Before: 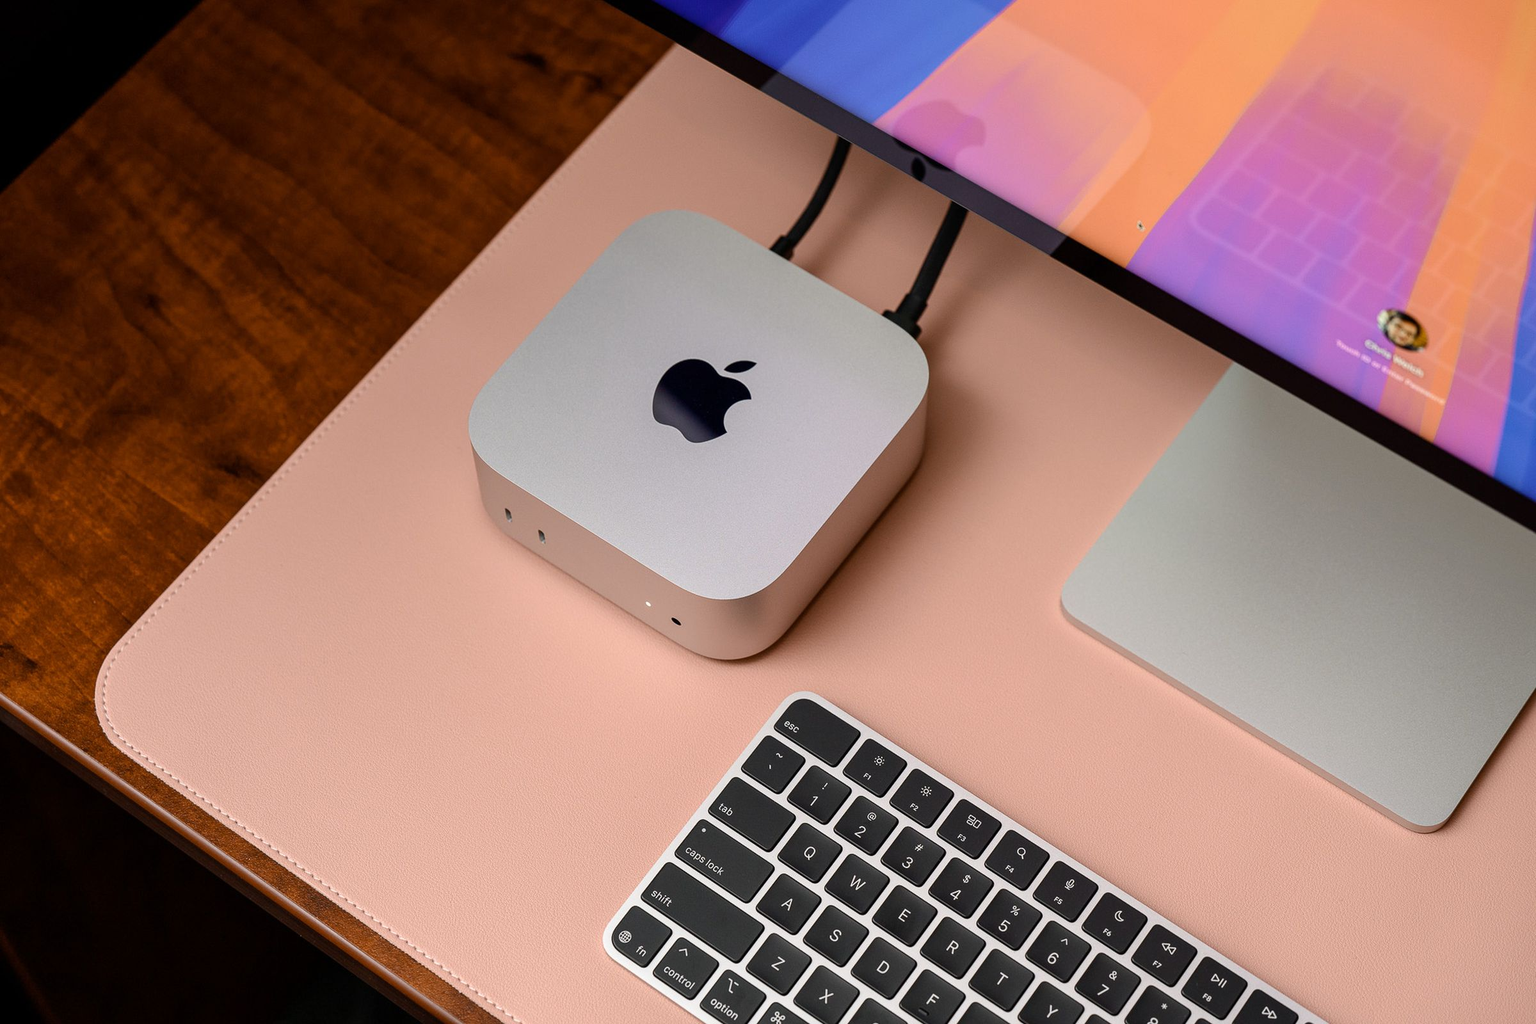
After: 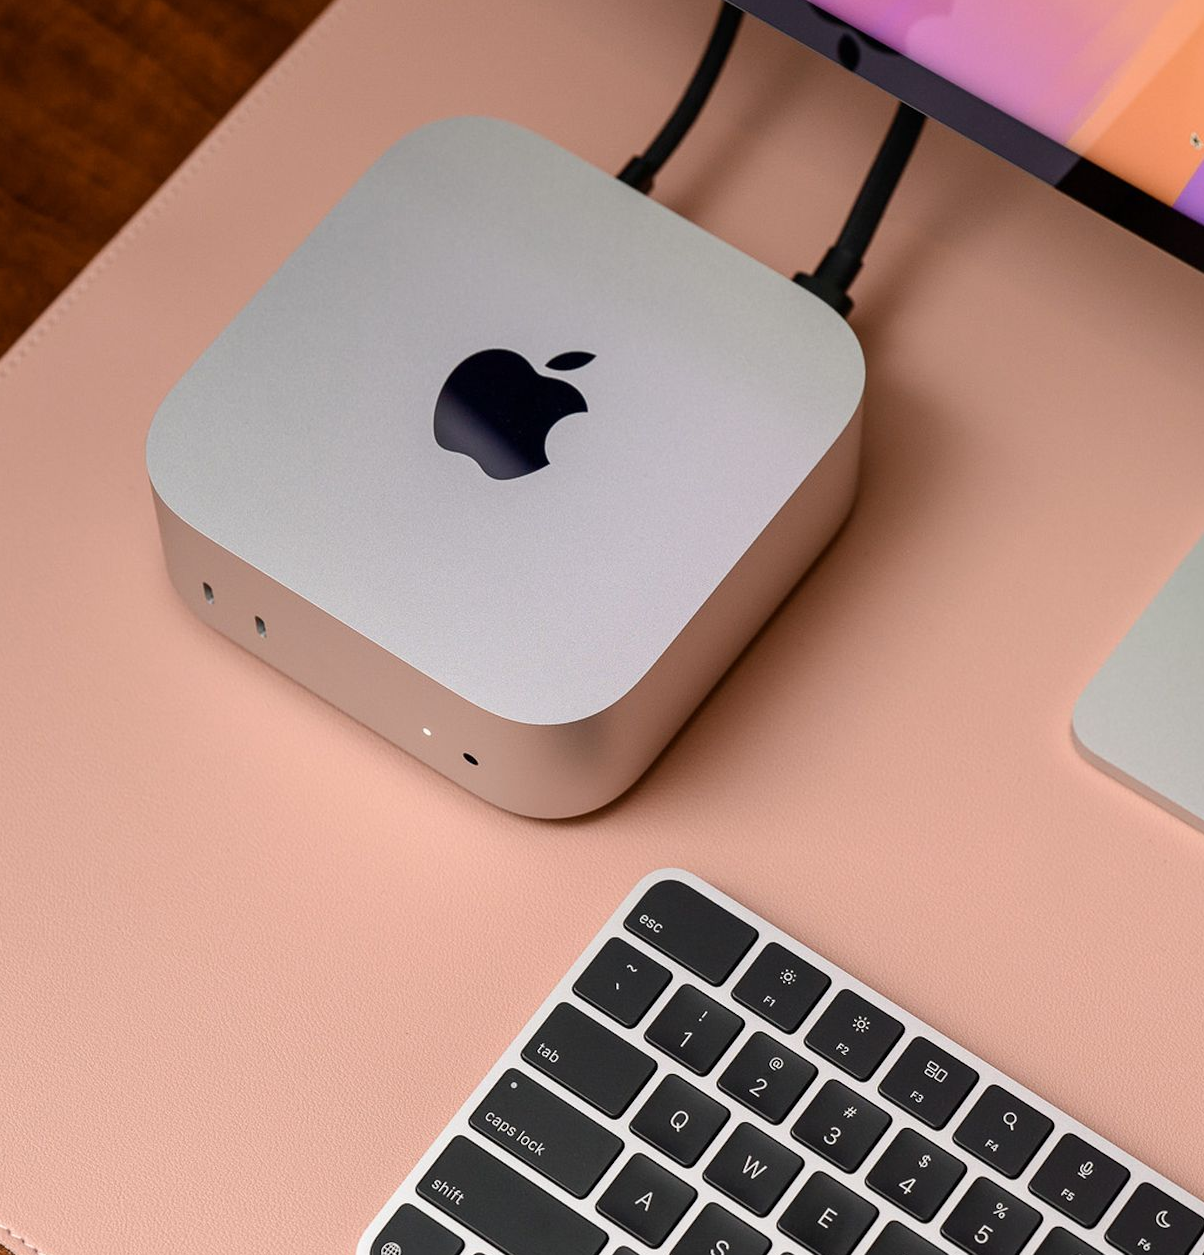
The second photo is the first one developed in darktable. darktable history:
crop and rotate: angle 0.024°, left 24.412%, top 13.239%, right 25.358%, bottom 8.257%
